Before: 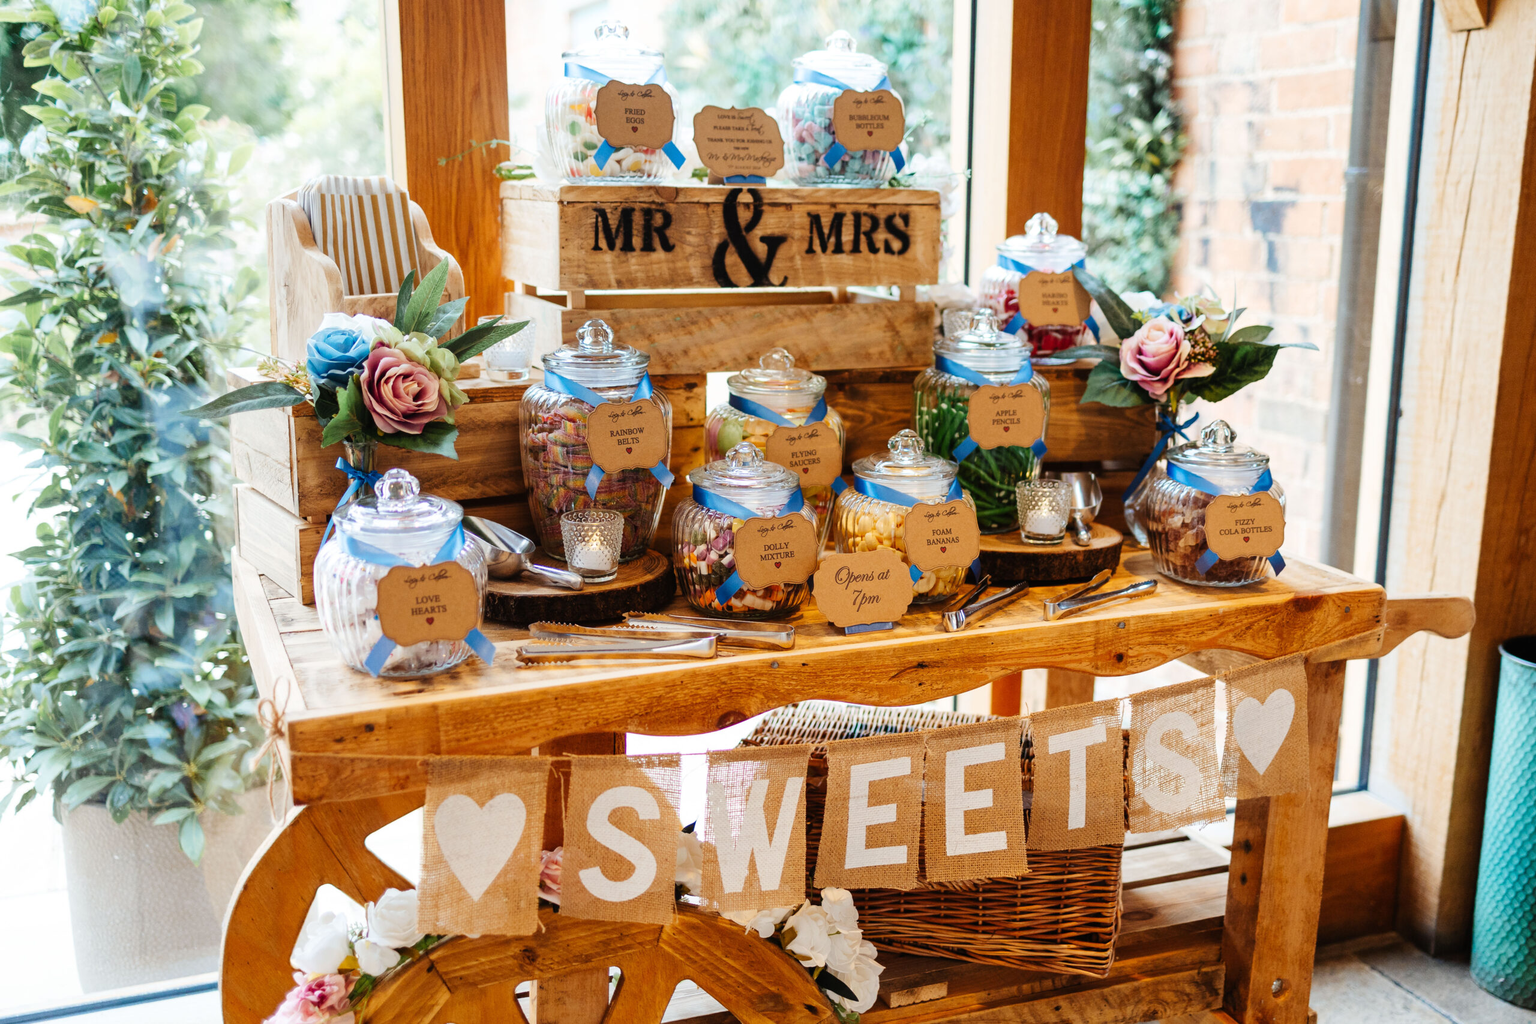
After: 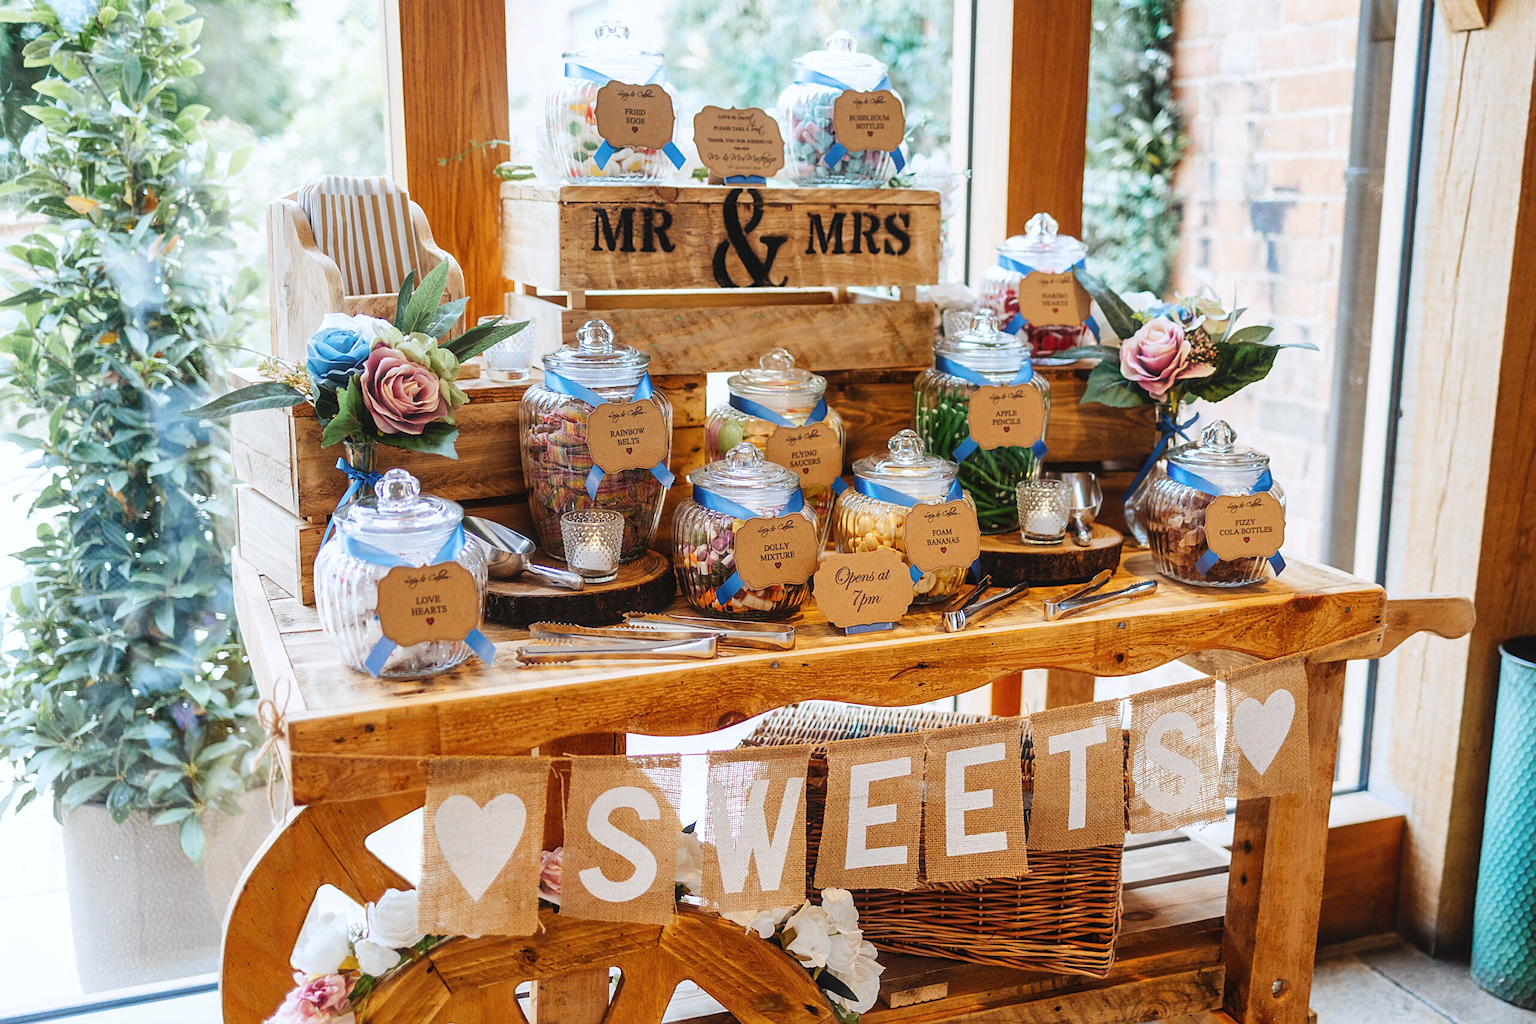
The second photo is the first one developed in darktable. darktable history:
haze removal: strength -0.1, adaptive false
white balance: red 0.983, blue 1.036
sharpen: on, module defaults
local contrast: detail 110%
